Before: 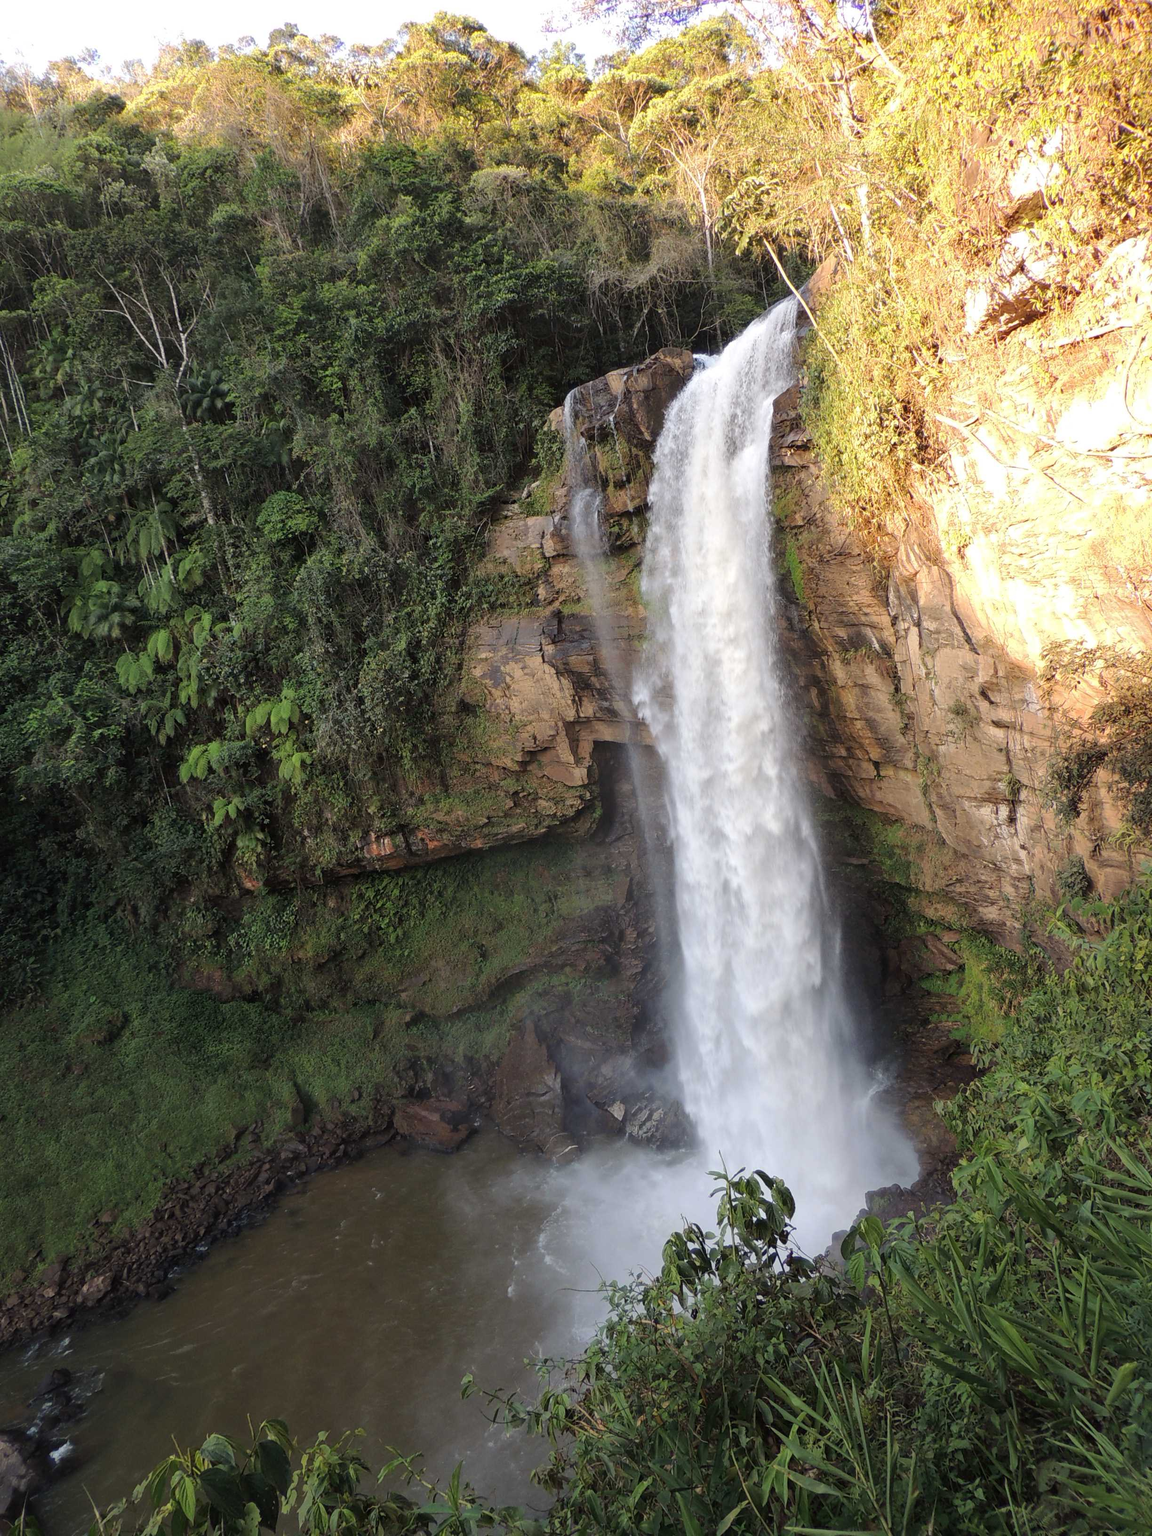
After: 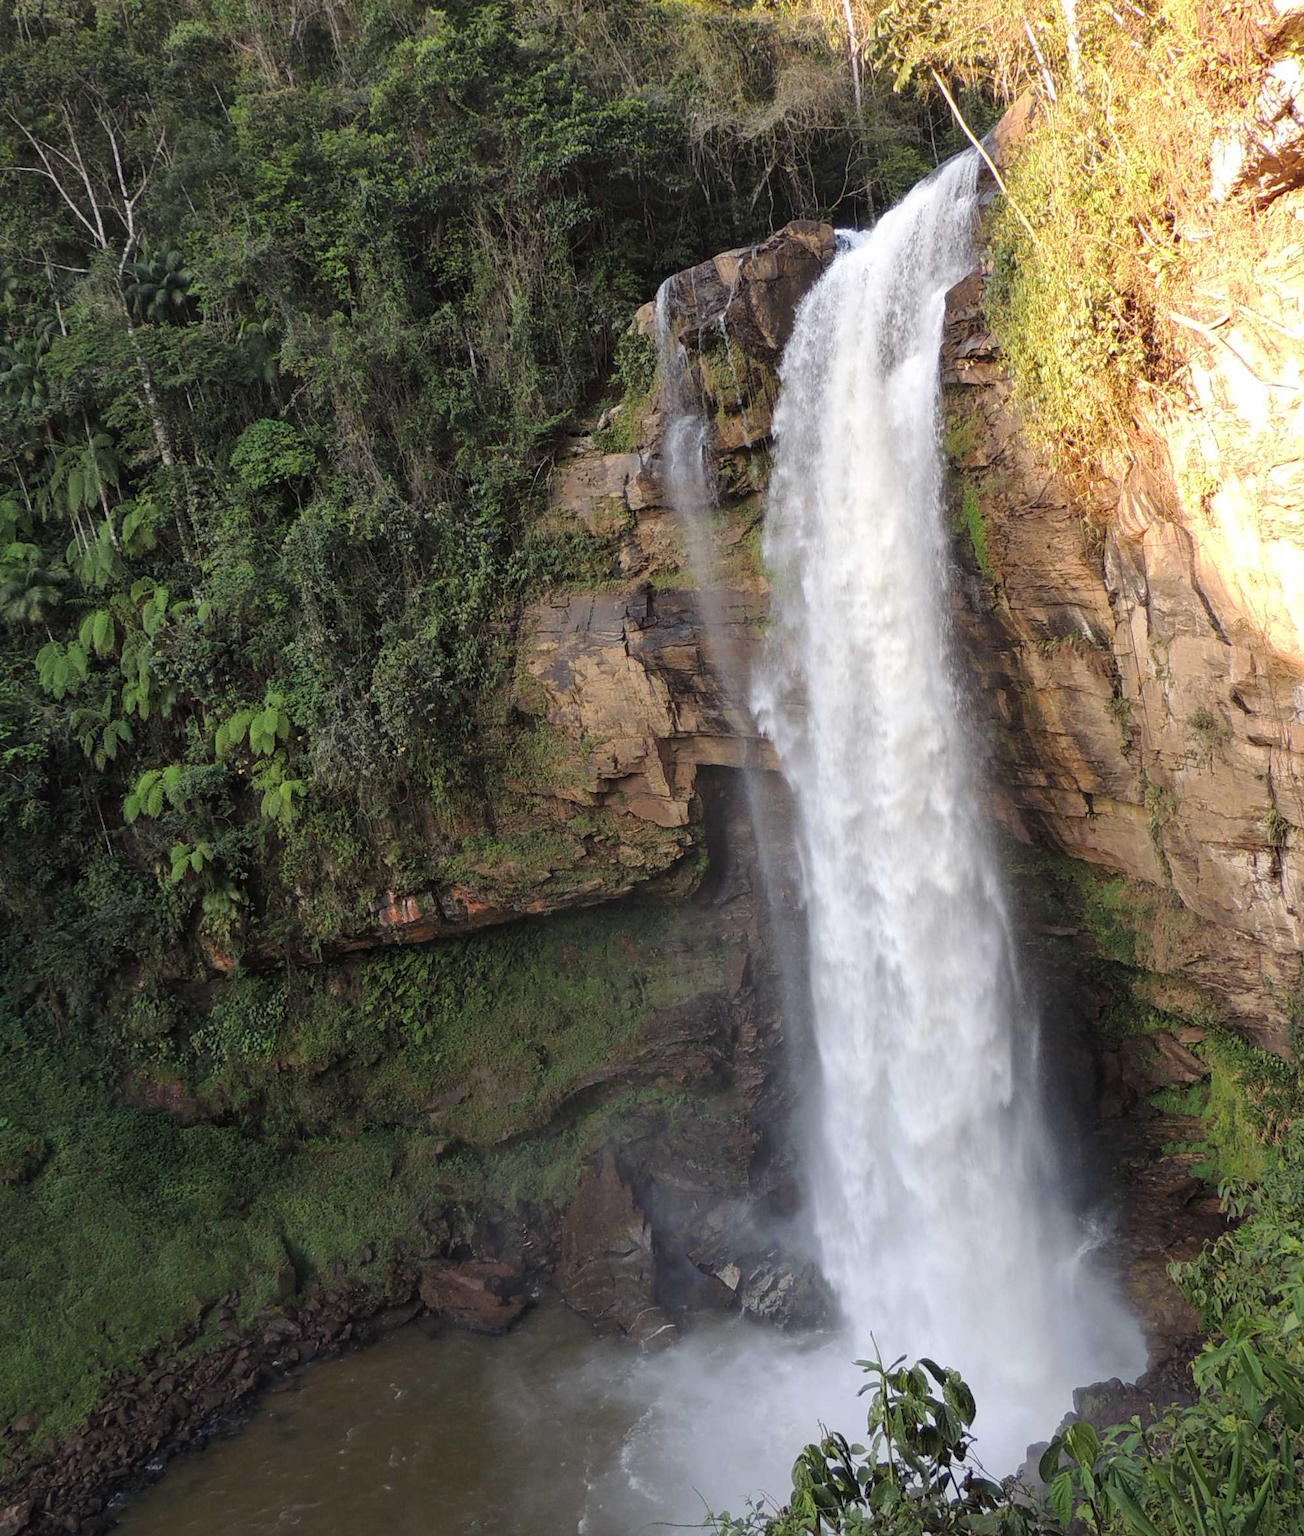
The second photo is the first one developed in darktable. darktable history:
crop: left 7.88%, top 12.3%, right 10.286%, bottom 15.446%
